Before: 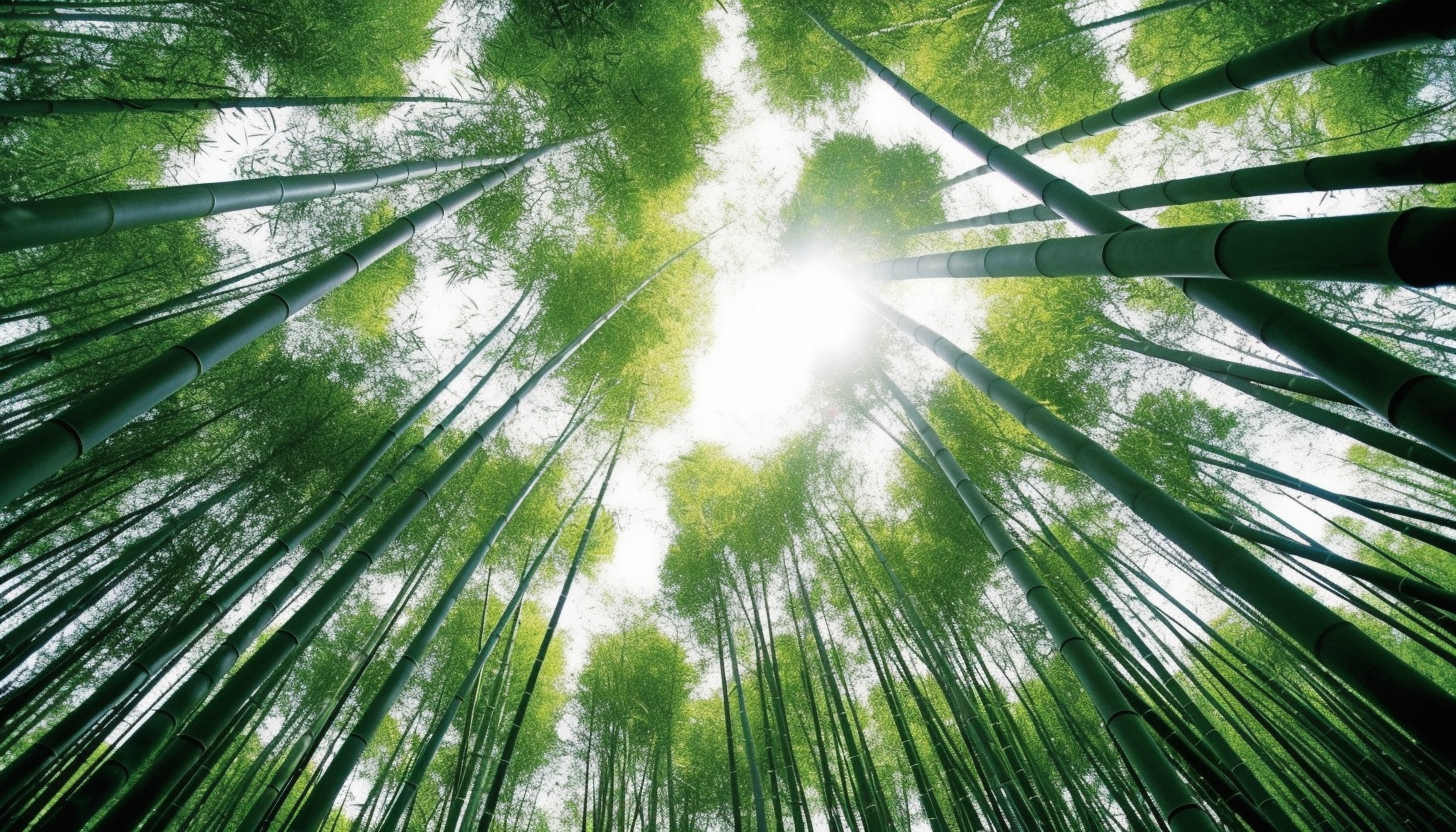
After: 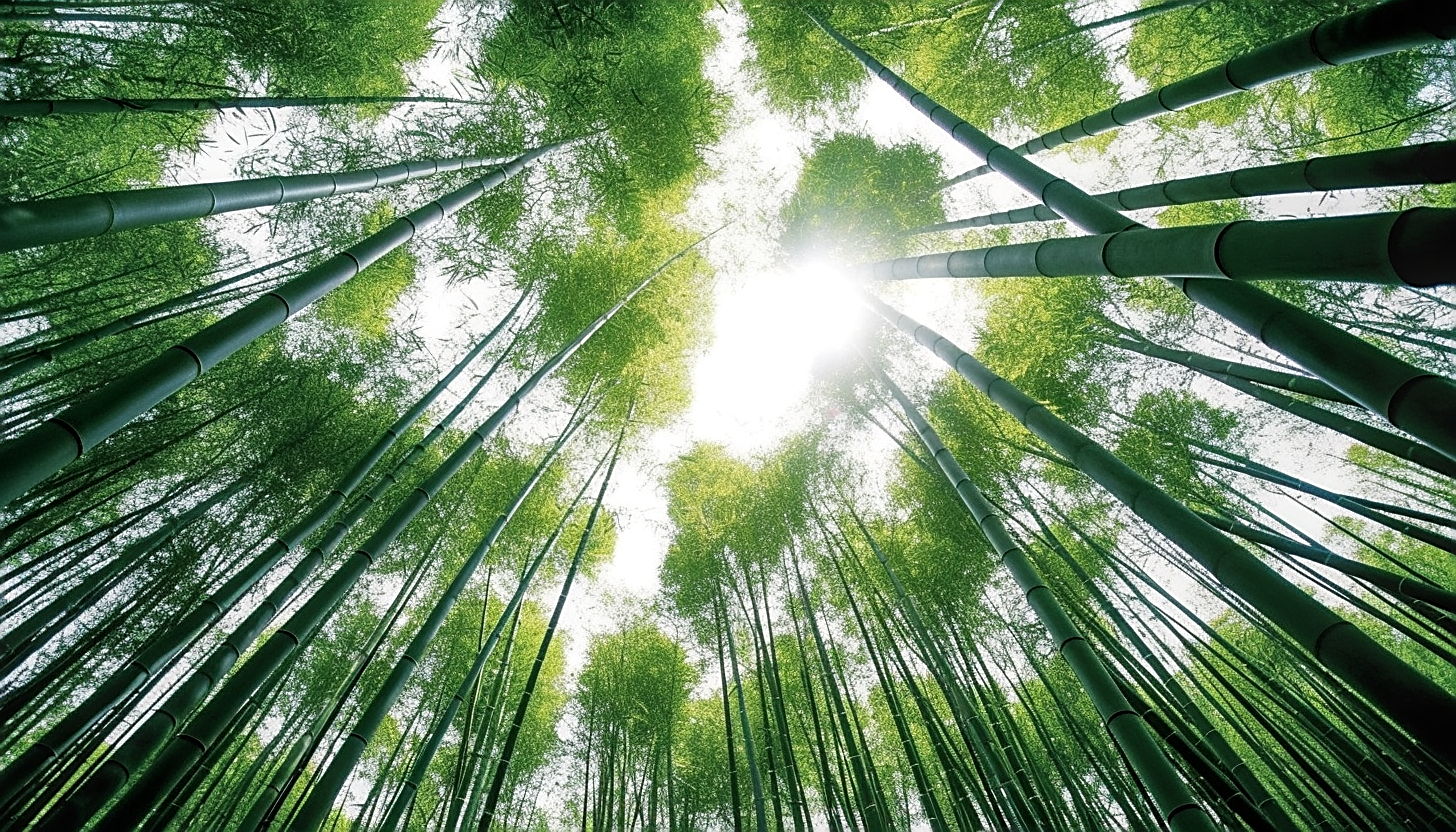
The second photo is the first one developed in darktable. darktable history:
sharpen: amount 0.742
local contrast: on, module defaults
